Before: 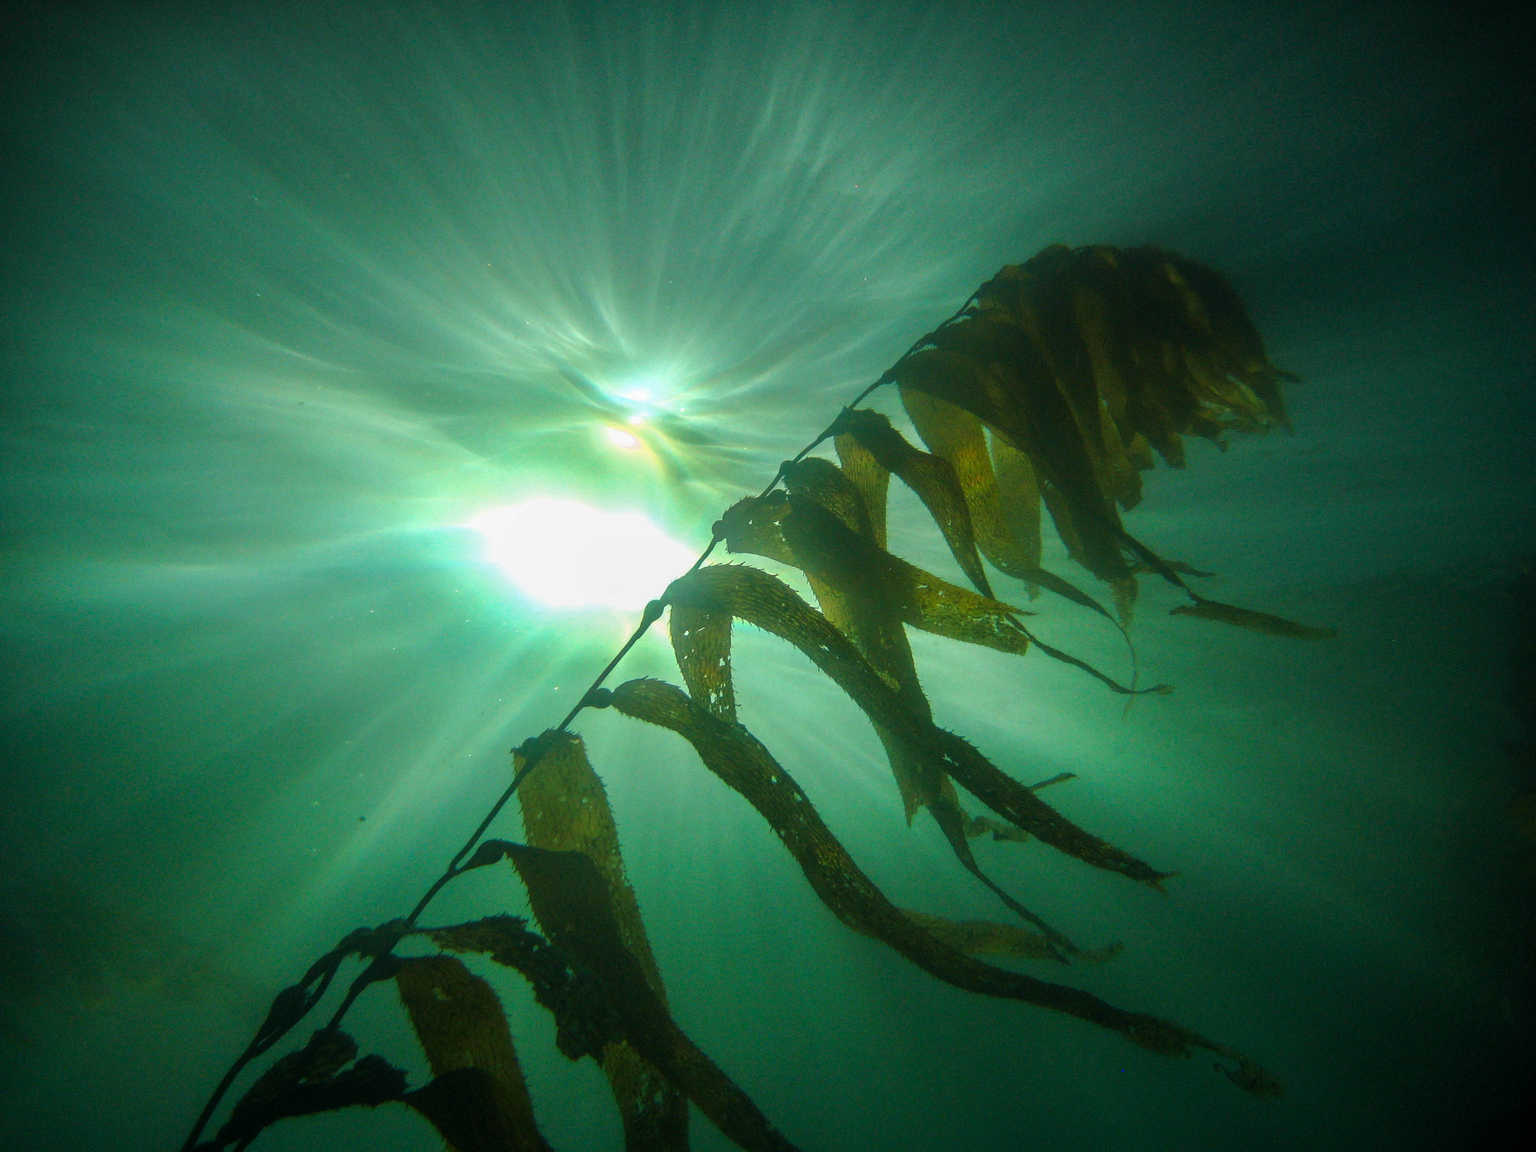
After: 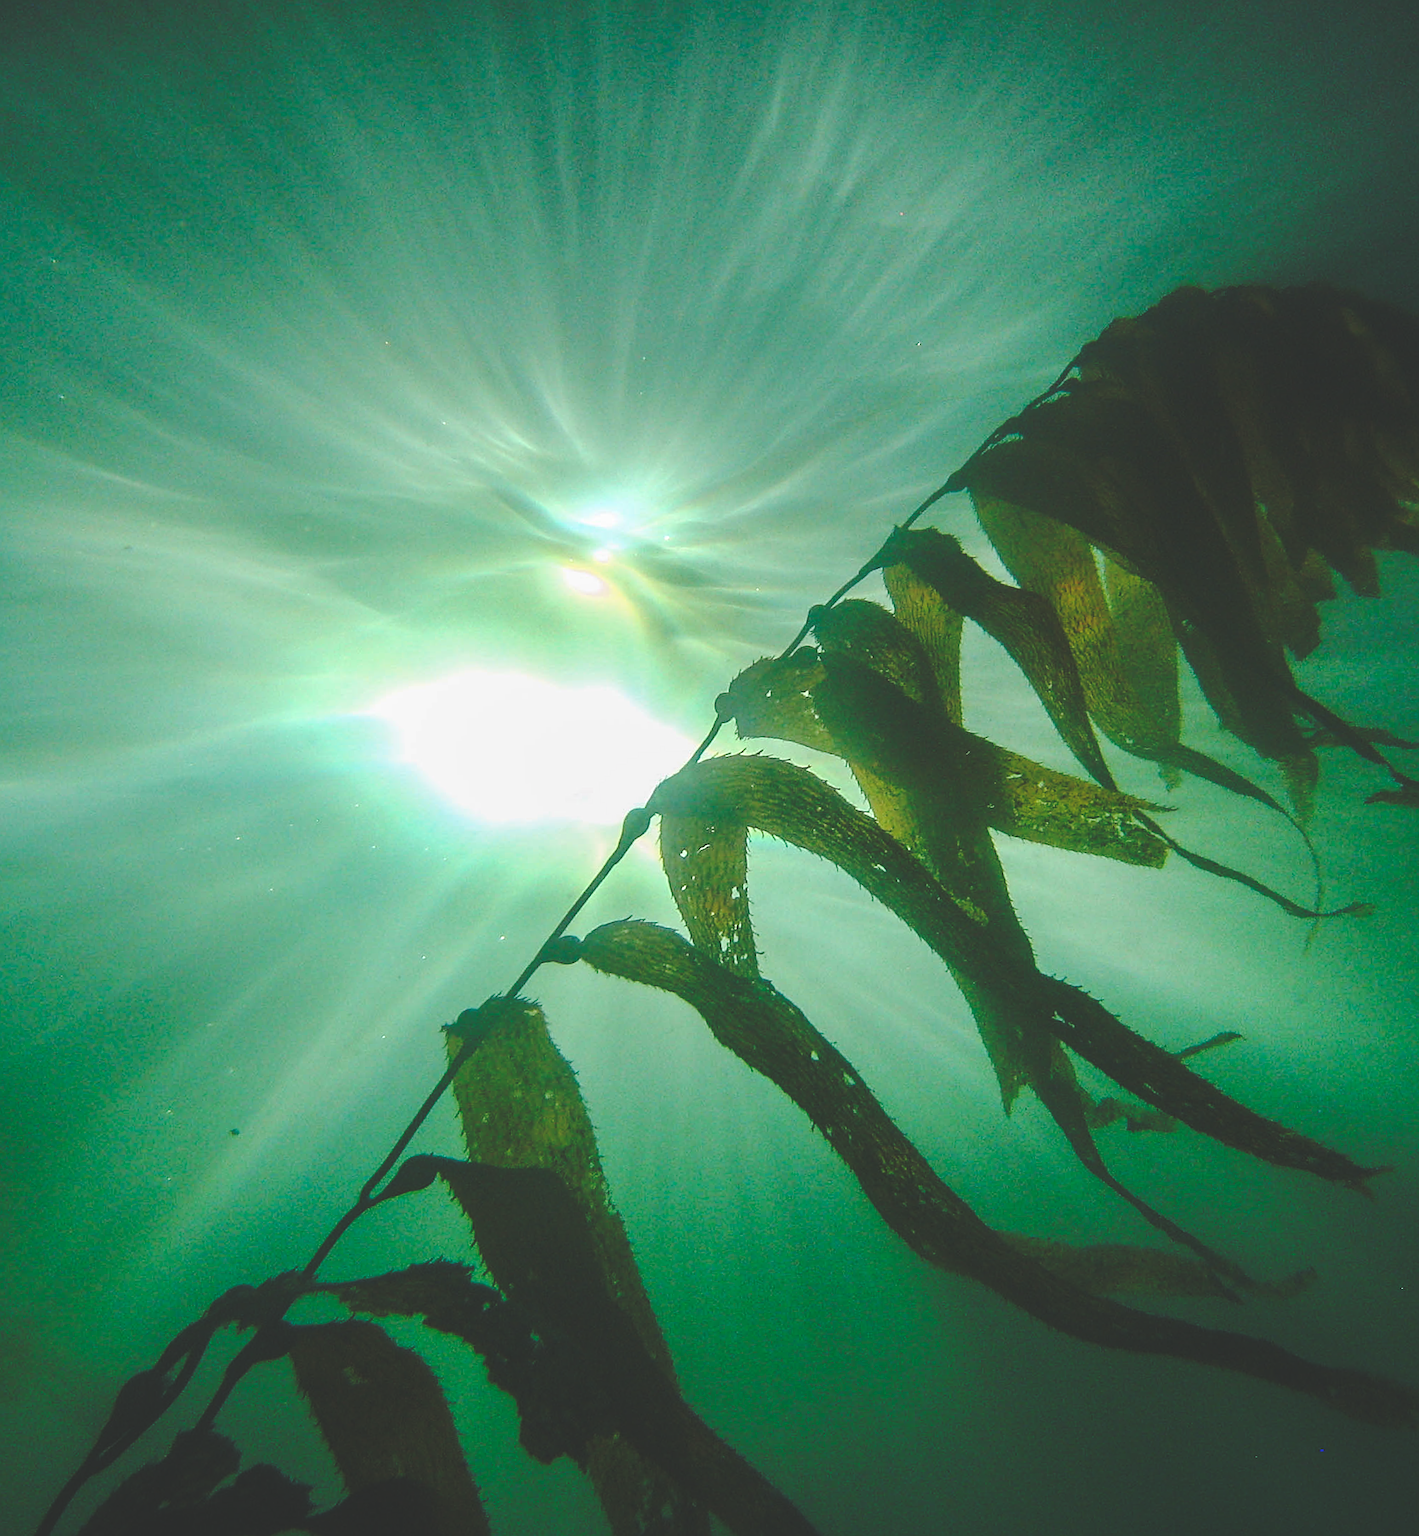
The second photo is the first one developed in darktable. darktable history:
sharpen: on, module defaults
crop and rotate: left 12.648%, right 20.685%
rotate and perspective: rotation -2°, crop left 0.022, crop right 0.978, crop top 0.049, crop bottom 0.951
base curve: curves: ch0 [(0, 0.024) (0.055, 0.065) (0.121, 0.166) (0.236, 0.319) (0.693, 0.726) (1, 1)], preserve colors none
